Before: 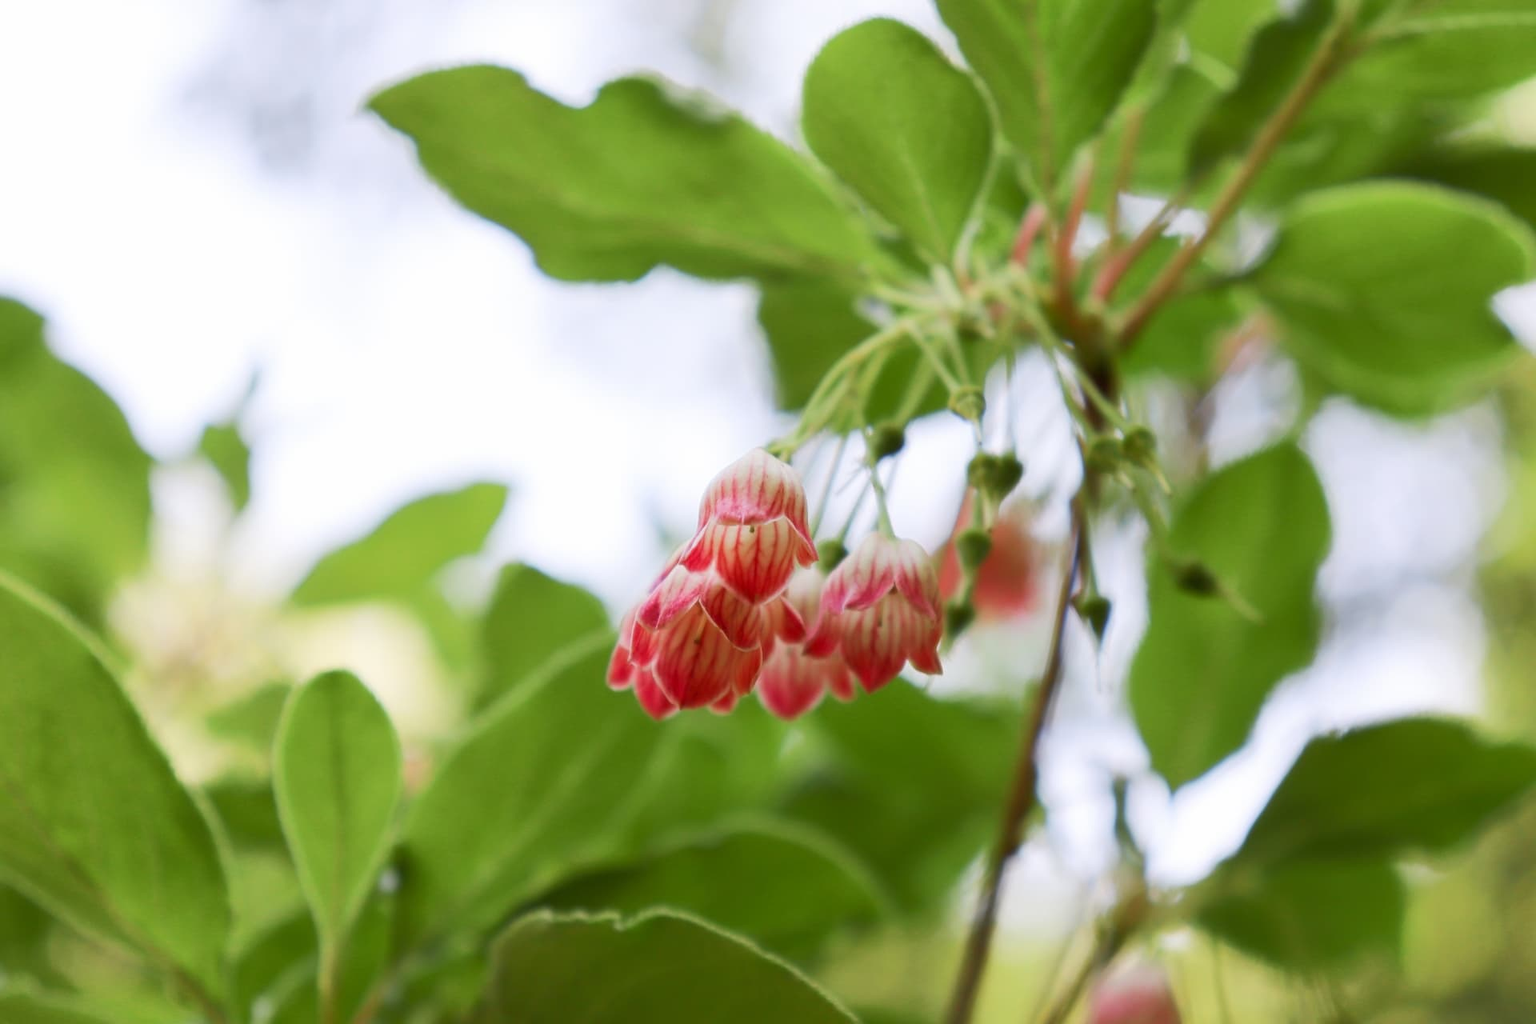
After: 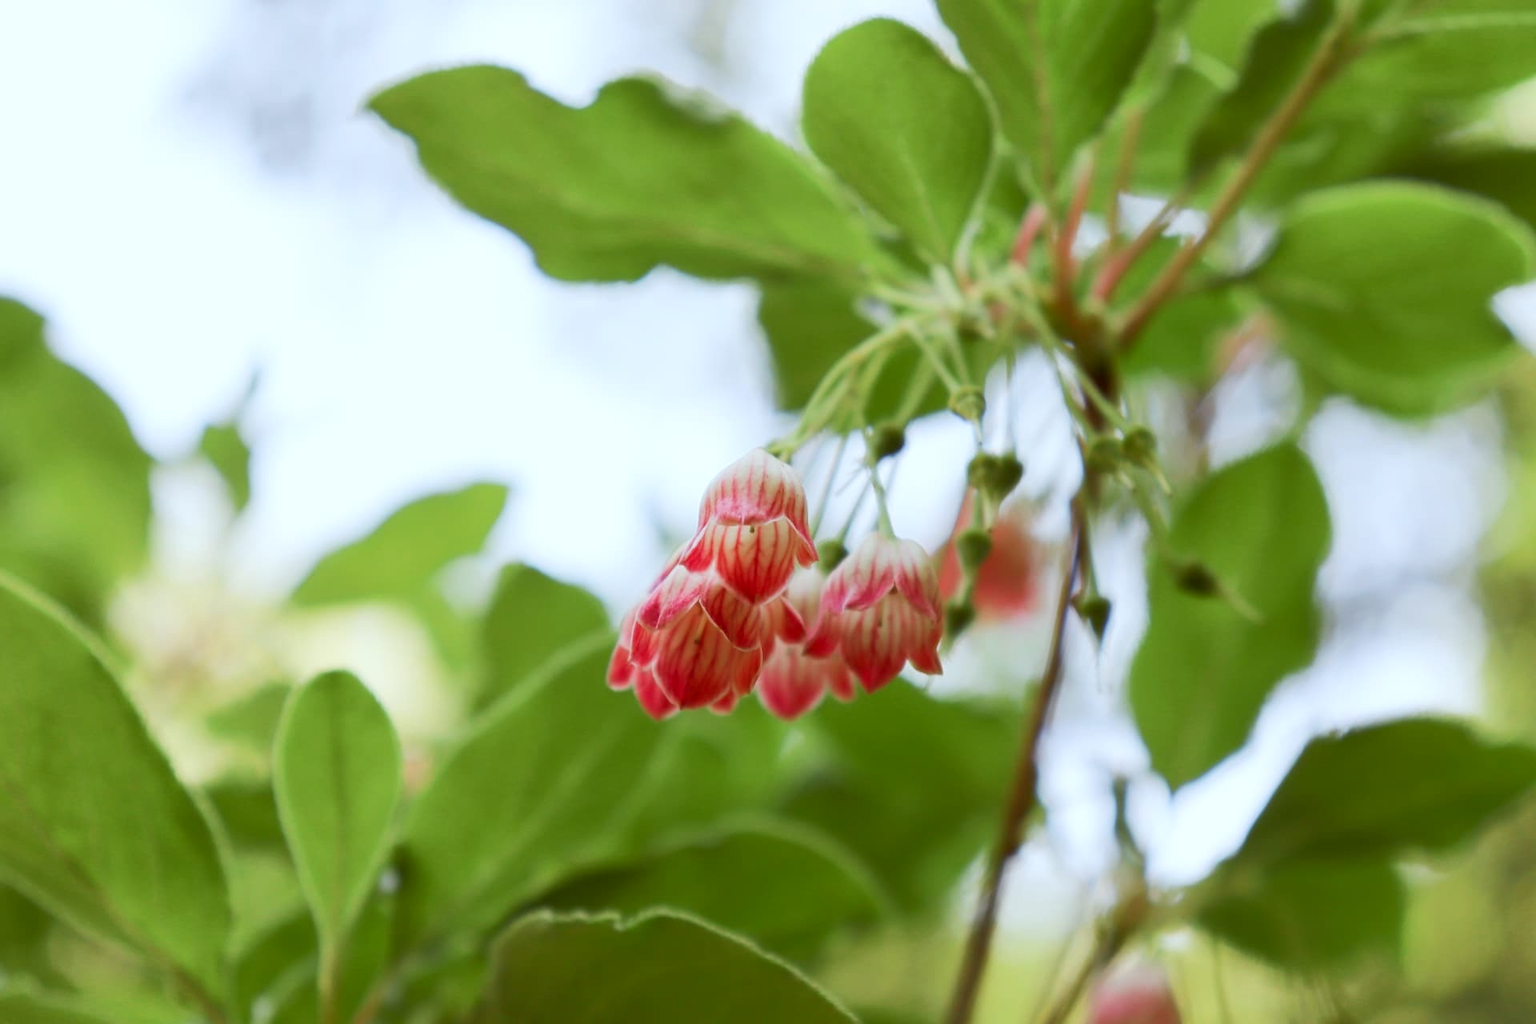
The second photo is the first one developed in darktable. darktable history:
color correction: highlights a* -5.13, highlights b* -4.09, shadows a* 4.04, shadows b* 4.41
